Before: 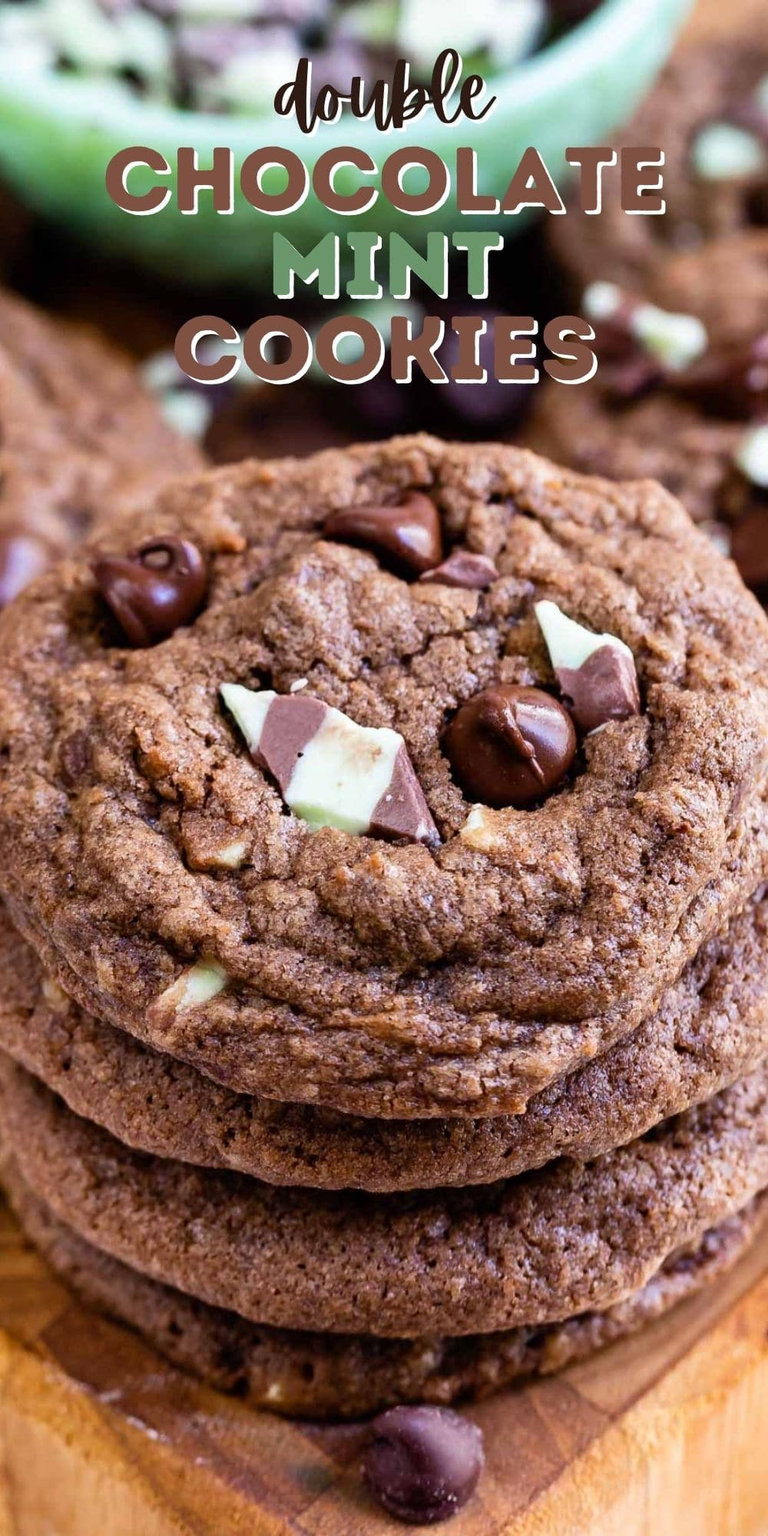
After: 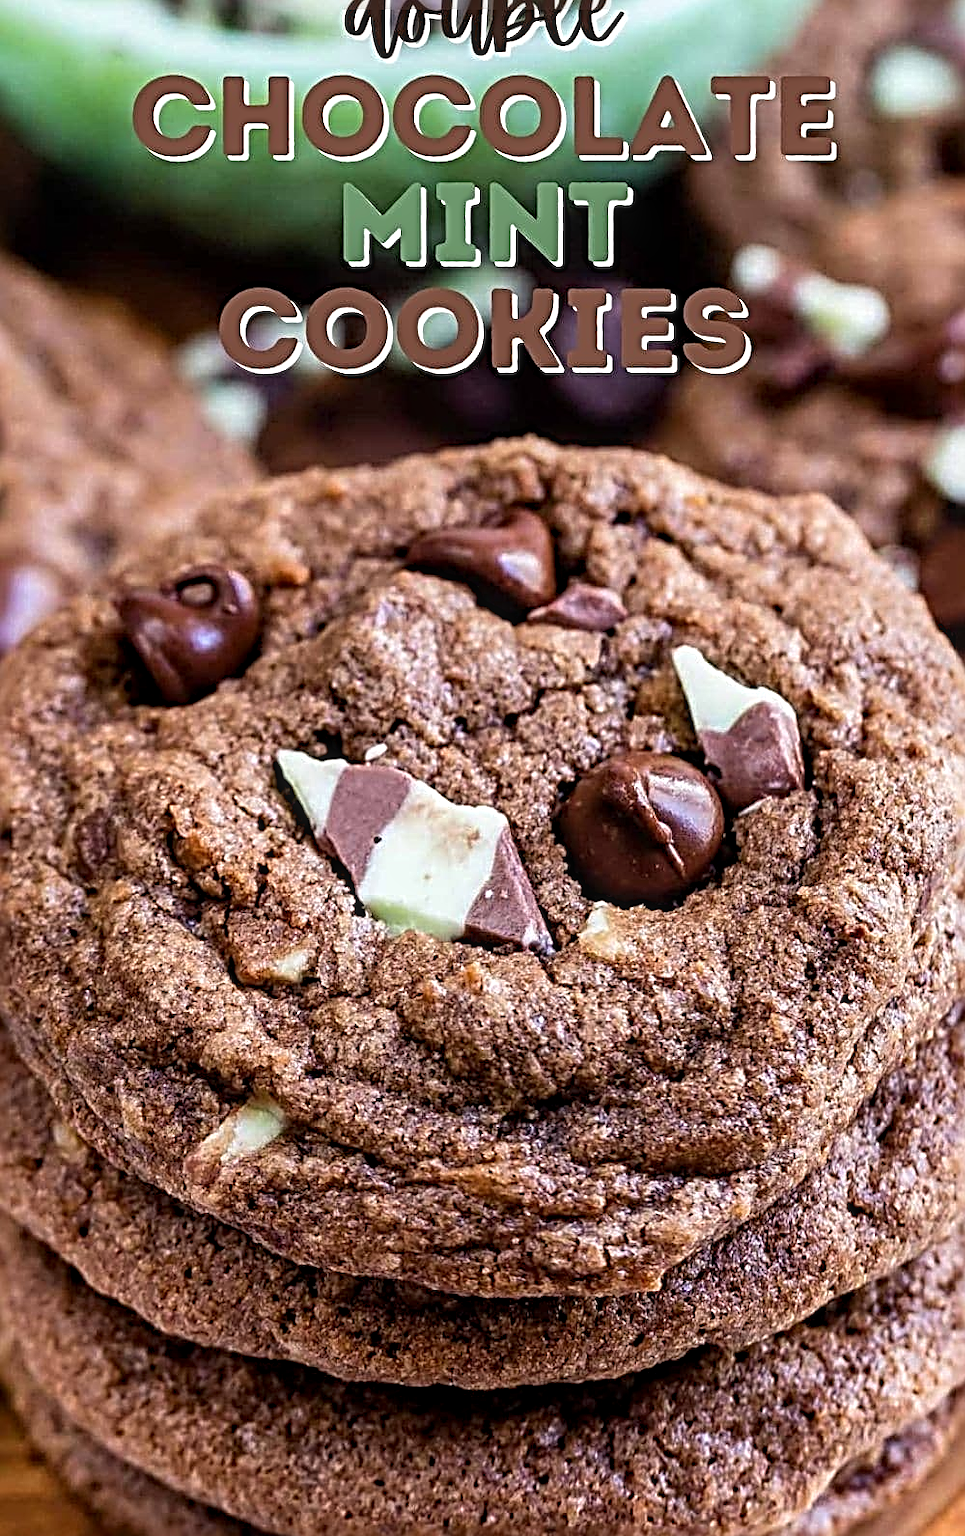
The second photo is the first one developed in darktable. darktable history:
crop and rotate: top 5.655%, bottom 14.759%
sharpen: radius 3.656, amount 0.93
local contrast: on, module defaults
